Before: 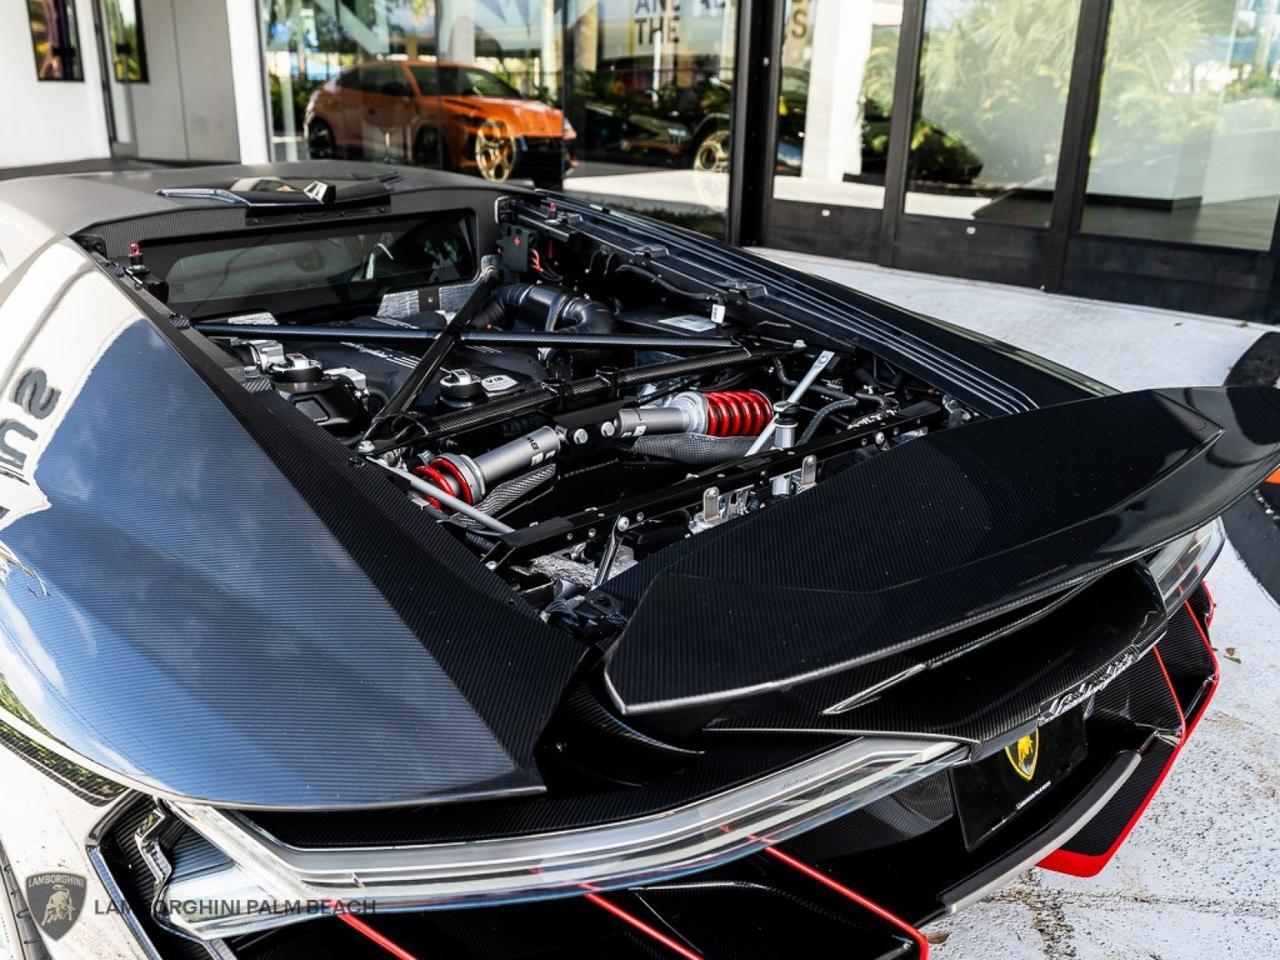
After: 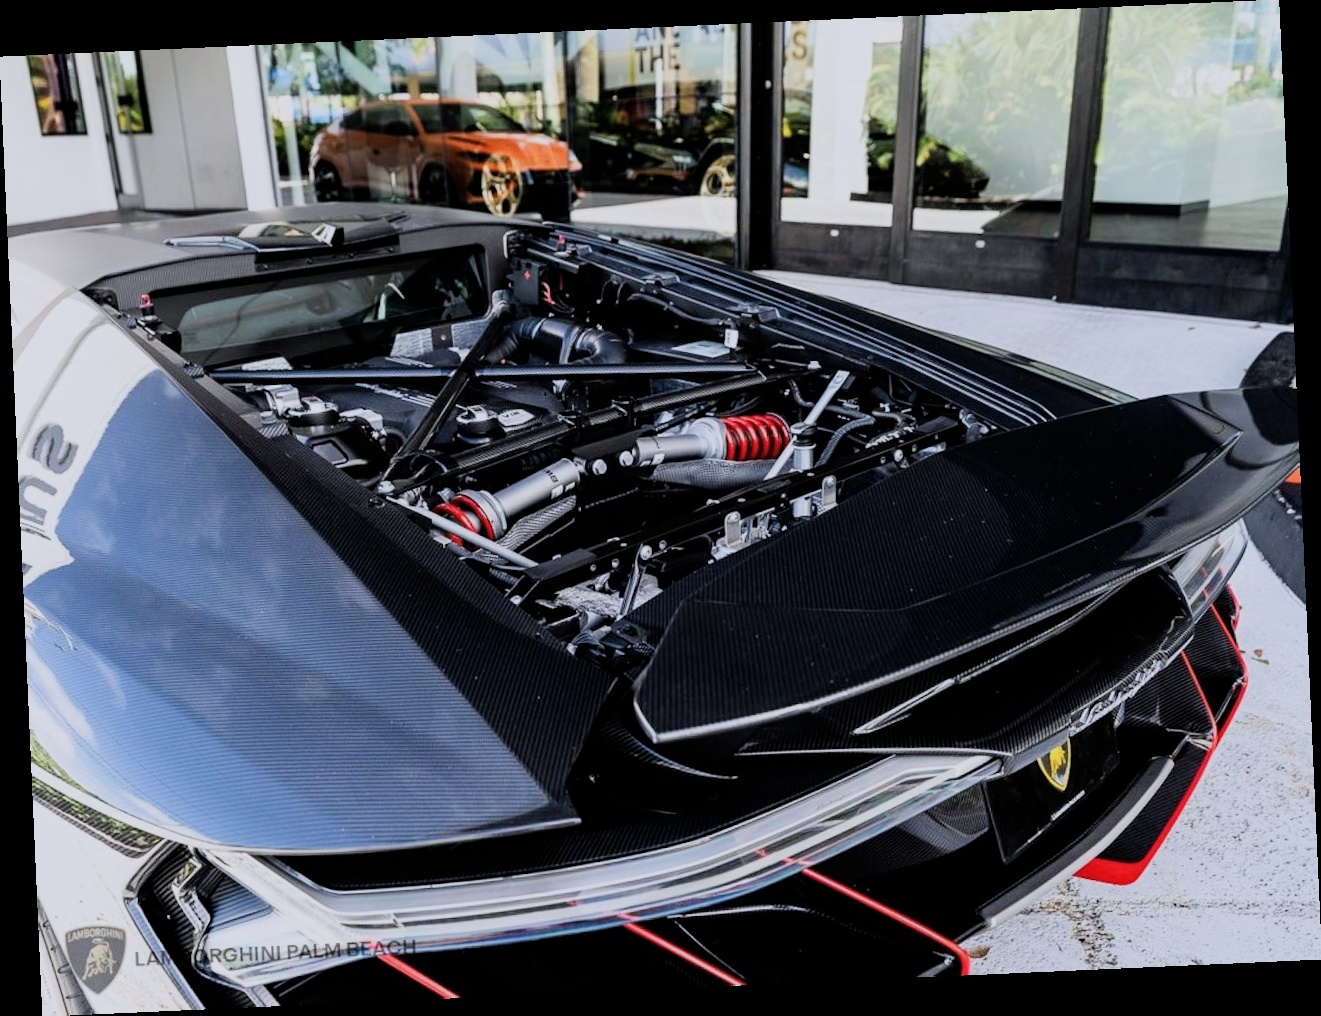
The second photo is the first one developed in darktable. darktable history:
filmic rgb: black relative exposure -7.32 EV, white relative exposure 5.09 EV, hardness 3.2
rotate and perspective: rotation -2.56°, automatic cropping off
exposure: black level correction 0, exposure 0.5 EV, compensate exposure bias true, compensate highlight preservation false
color calibration: illuminant as shot in camera, x 0.358, y 0.373, temperature 4628.91 K
